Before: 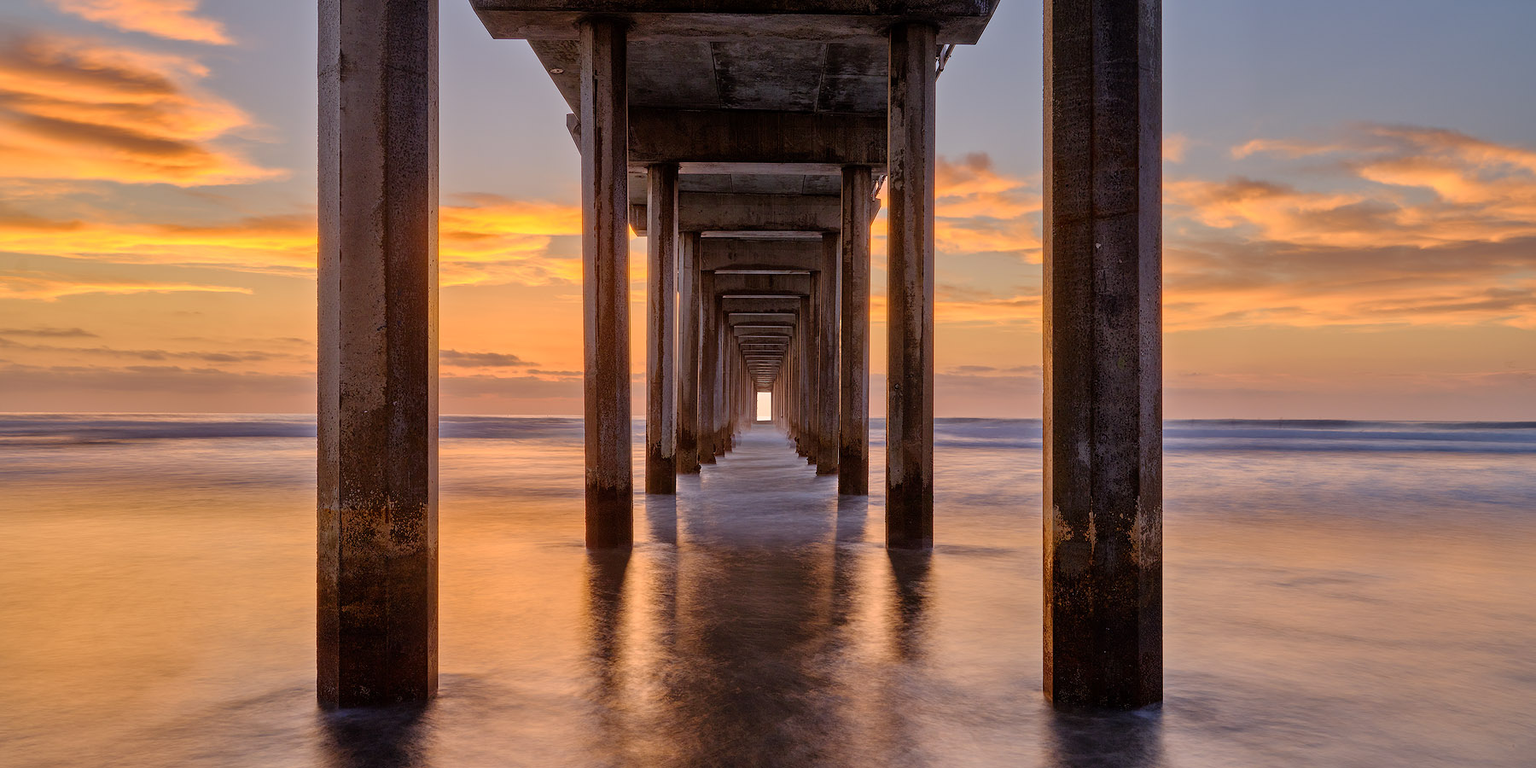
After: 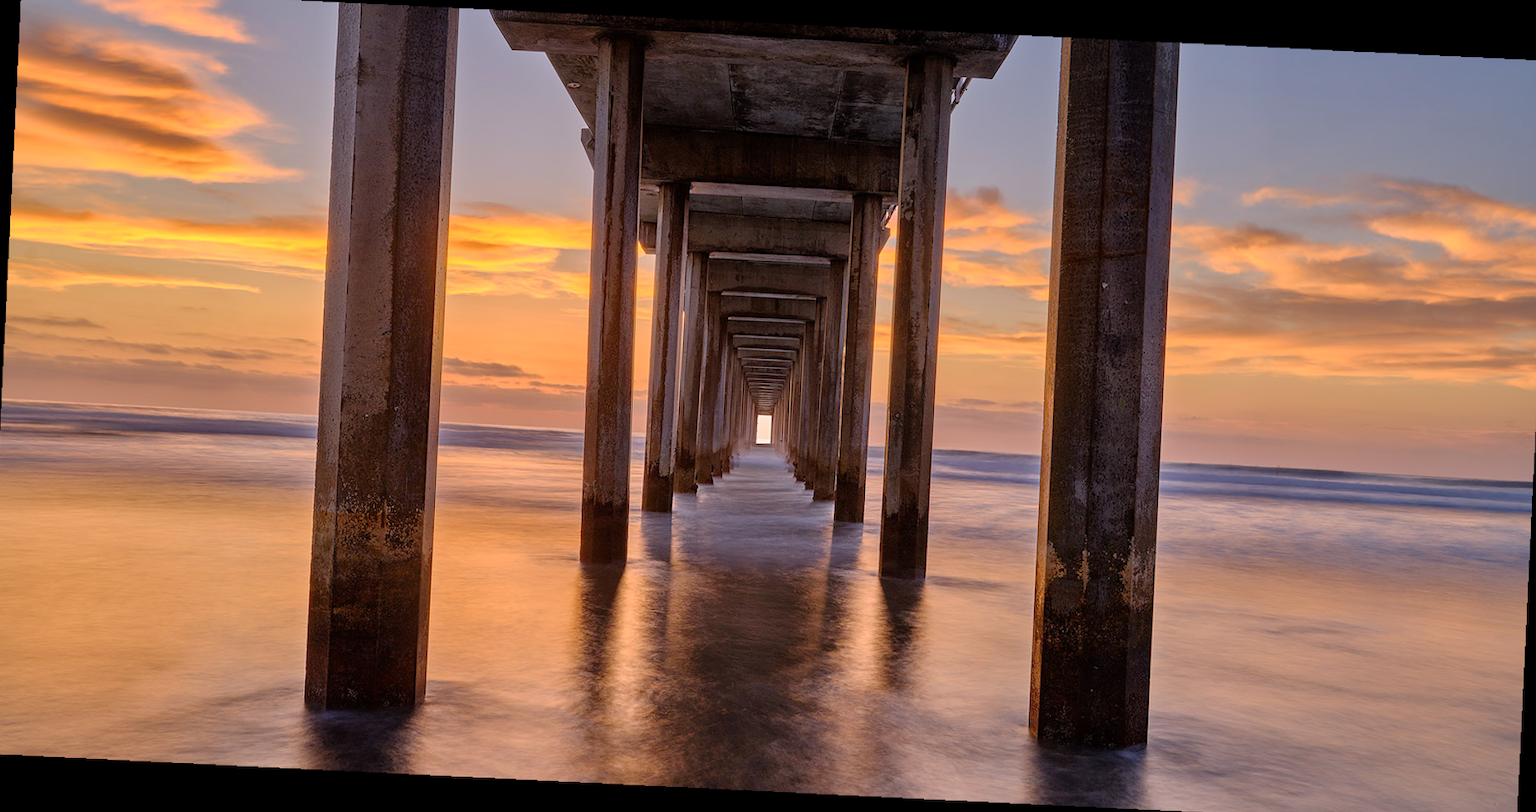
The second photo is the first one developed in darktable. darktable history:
white balance: red 1.009, blue 1.027
crop and rotate: angle -0.5°
rotate and perspective: rotation 2.27°, automatic cropping off
